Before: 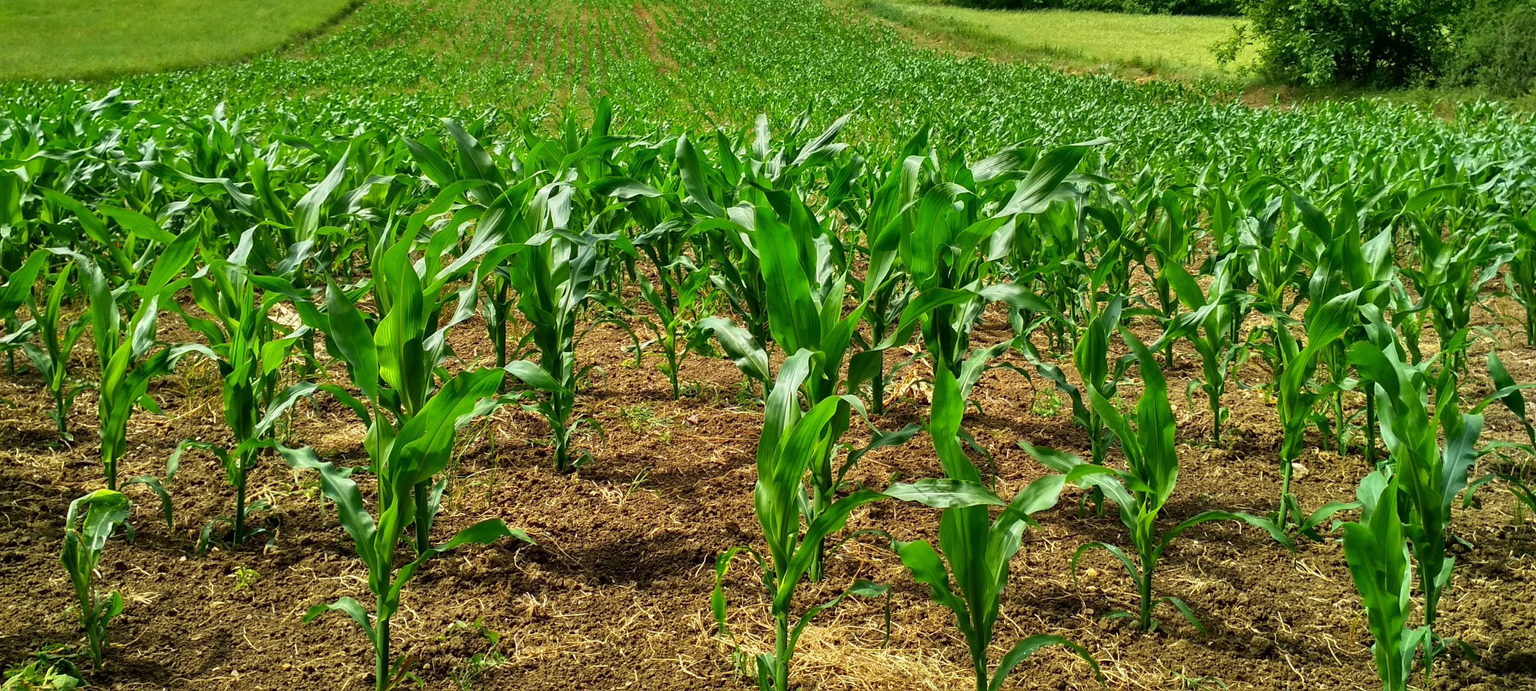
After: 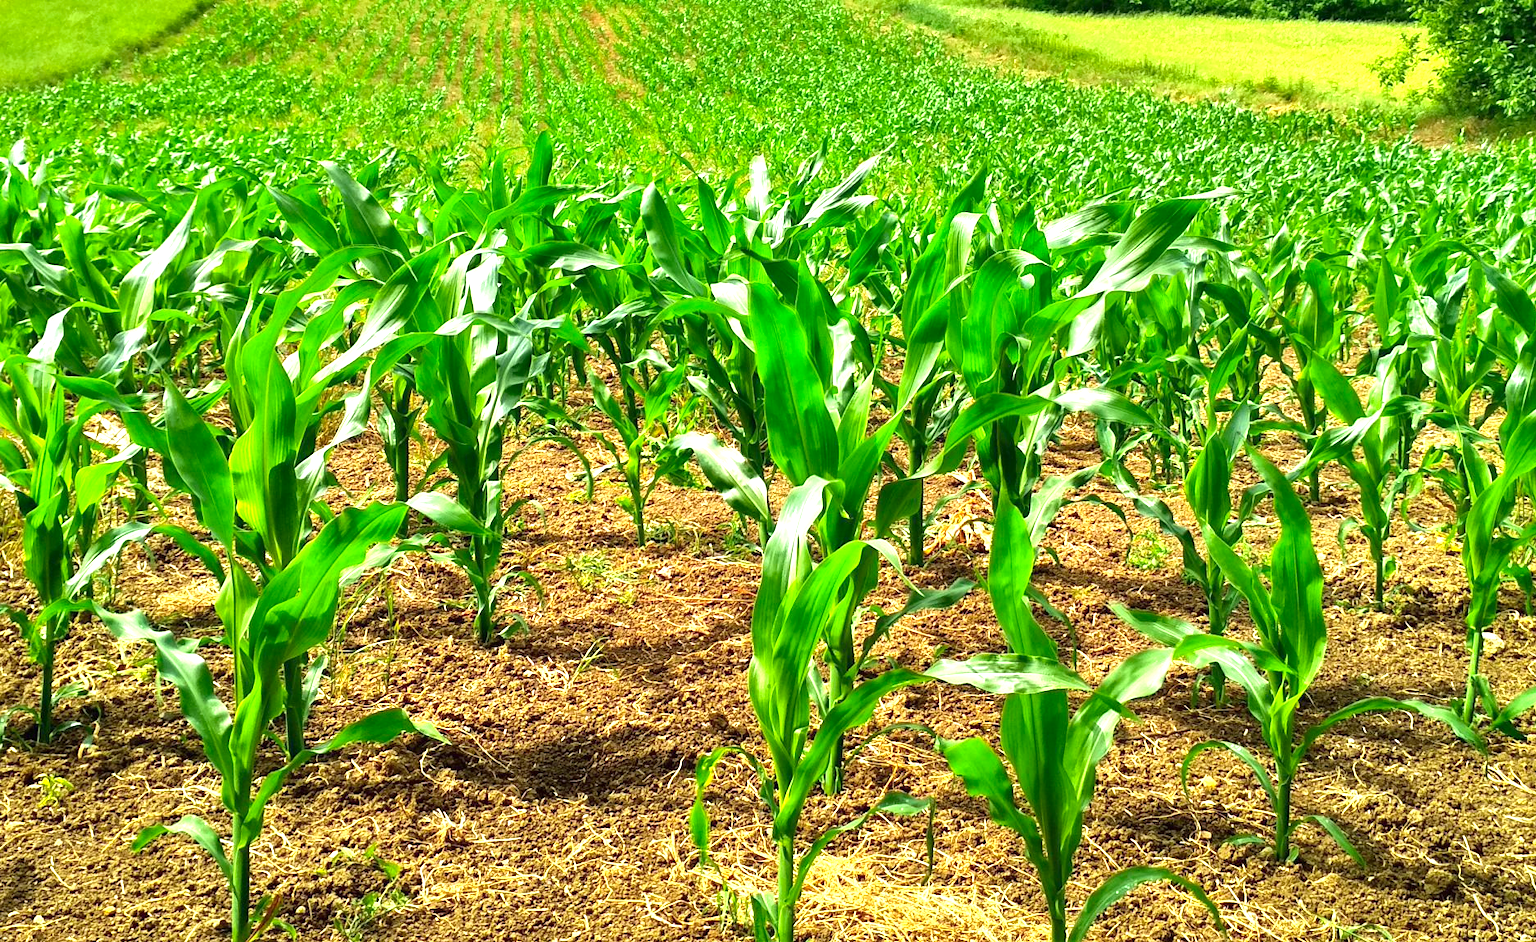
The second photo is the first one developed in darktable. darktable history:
crop: left 13.443%, right 13.31%
contrast brightness saturation: saturation 0.13
exposure: black level correction 0, exposure 1.2 EV, compensate exposure bias true, compensate highlight preservation false
